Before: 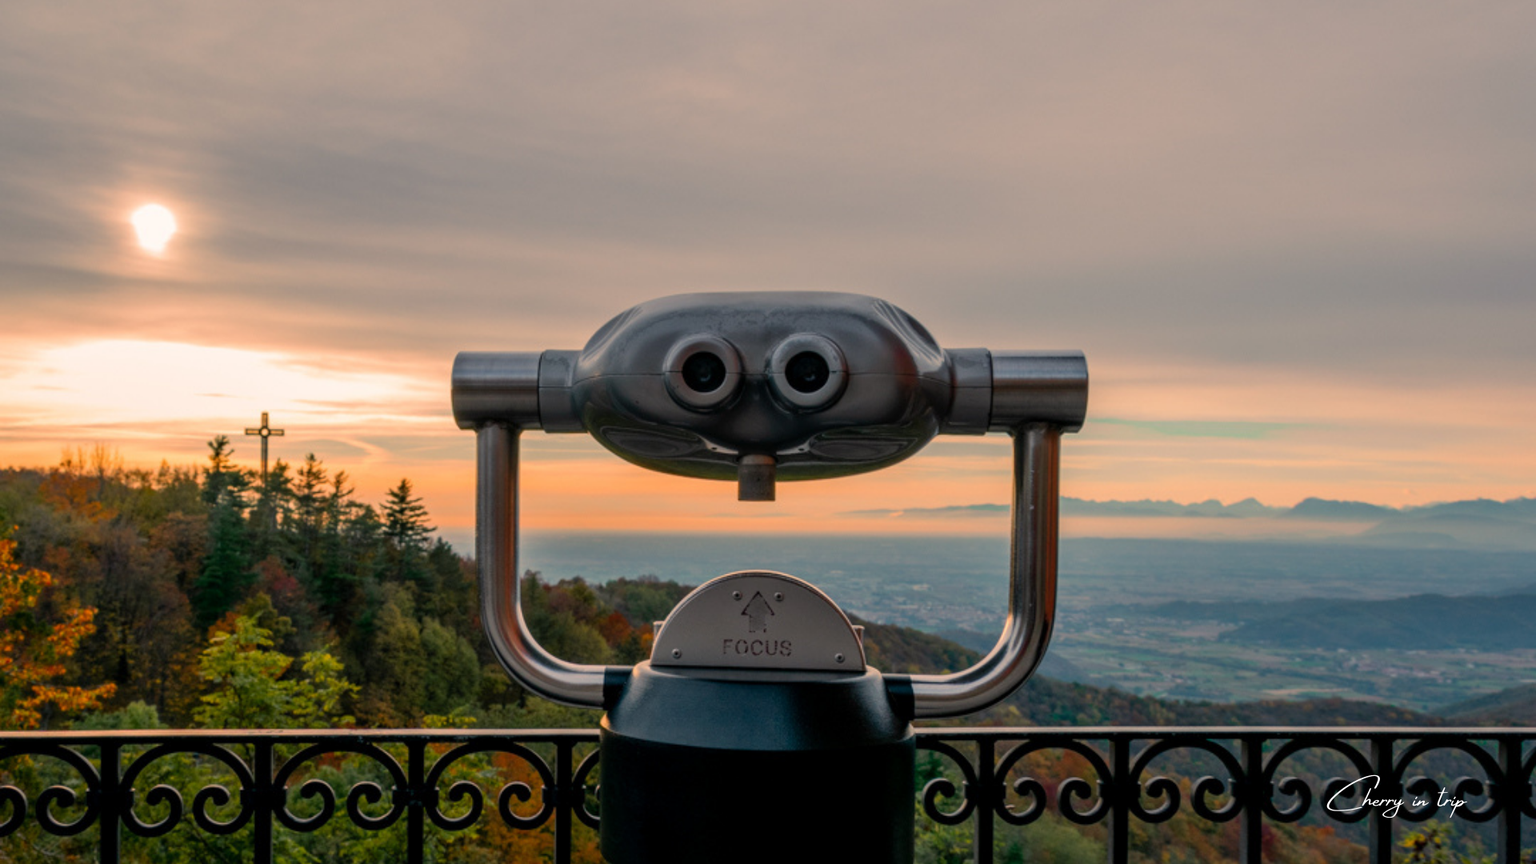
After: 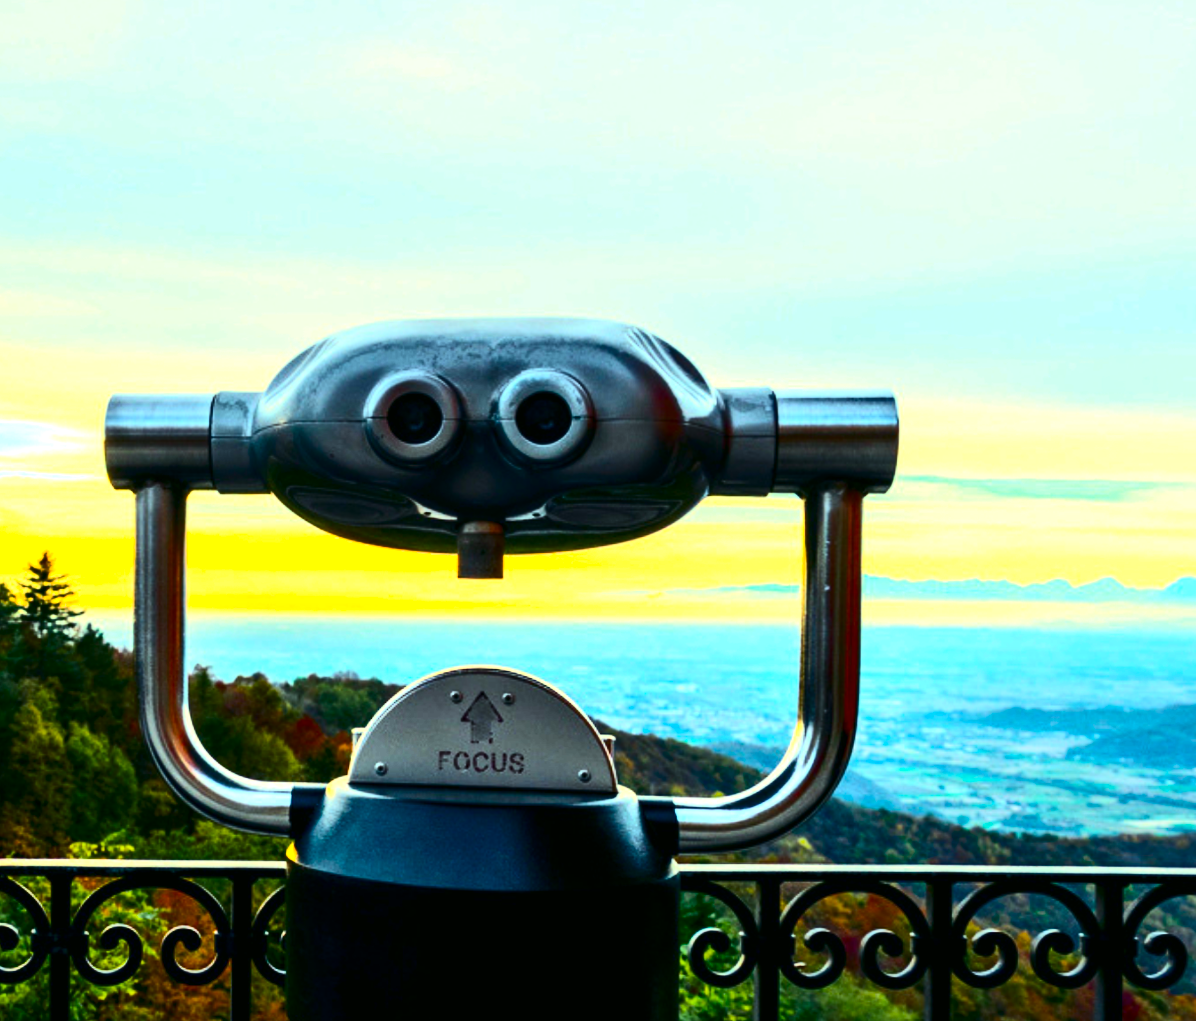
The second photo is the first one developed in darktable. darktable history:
exposure: exposure 0.15 EV, compensate highlight preservation false
color balance rgb: linear chroma grading › shadows -10%, linear chroma grading › global chroma 20%, perceptual saturation grading › global saturation 15%, perceptual brilliance grading › global brilliance 30%, perceptual brilliance grading › highlights 12%, perceptual brilliance grading › mid-tones 24%, global vibrance 20%
contrast brightness saturation: contrast 0.32, brightness -0.08, saturation 0.17
rotate and perspective: lens shift (horizontal) -0.055, automatic cropping off
color balance: mode lift, gamma, gain (sRGB), lift [0.997, 0.979, 1.021, 1.011], gamma [1, 1.084, 0.916, 0.998], gain [1, 0.87, 1.13, 1.101], contrast 4.55%, contrast fulcrum 38.24%, output saturation 104.09%
crop and rotate: left 22.918%, top 5.629%, right 14.711%, bottom 2.247%
